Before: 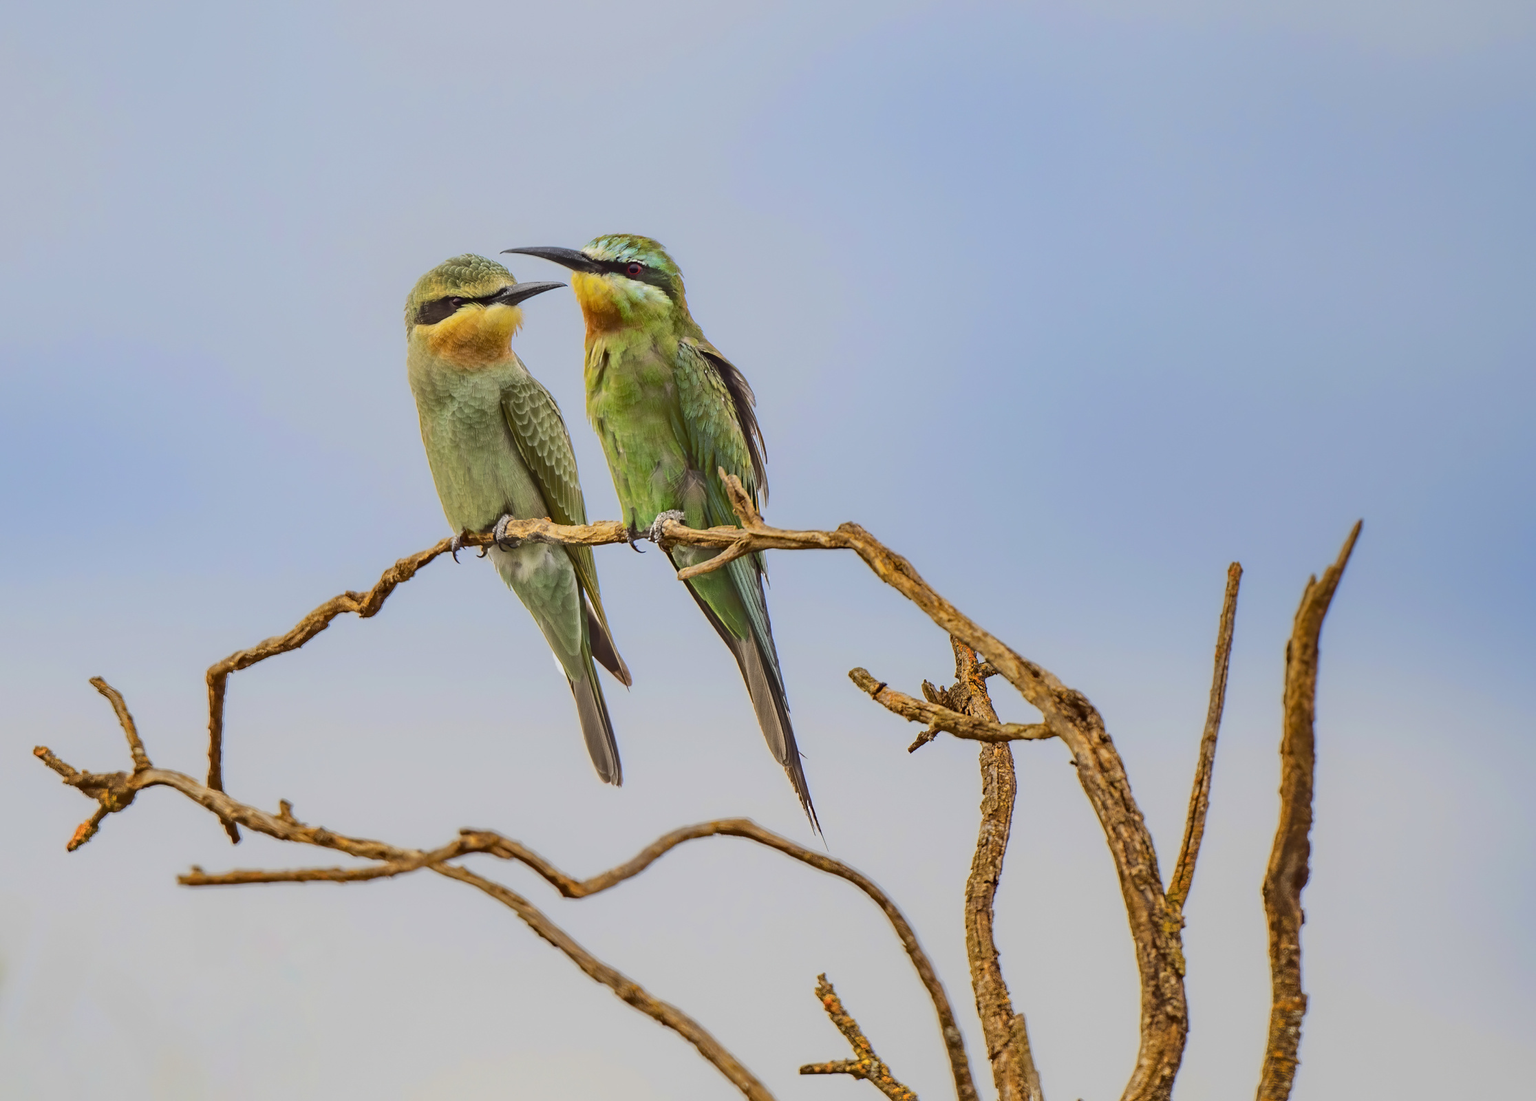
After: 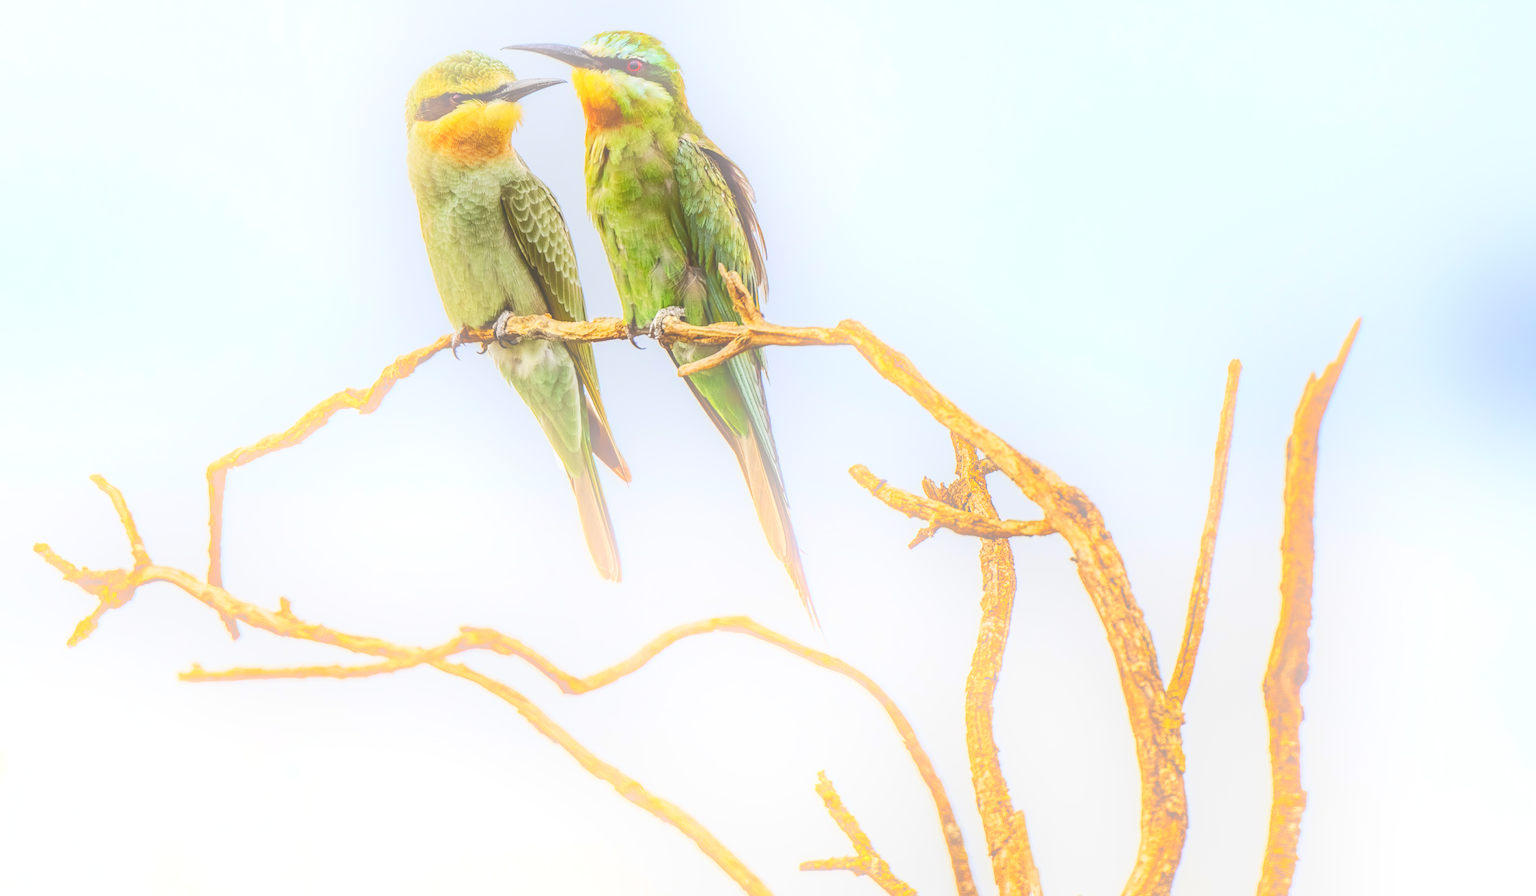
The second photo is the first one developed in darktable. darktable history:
color balance rgb: on, module defaults
crop and rotate: top 18.507%
bloom: on, module defaults
base curve: curves: ch0 [(0, 0) (0.032, 0.025) (0.121, 0.166) (0.206, 0.329) (0.605, 0.79) (1, 1)], preserve colors none
local contrast: on, module defaults
